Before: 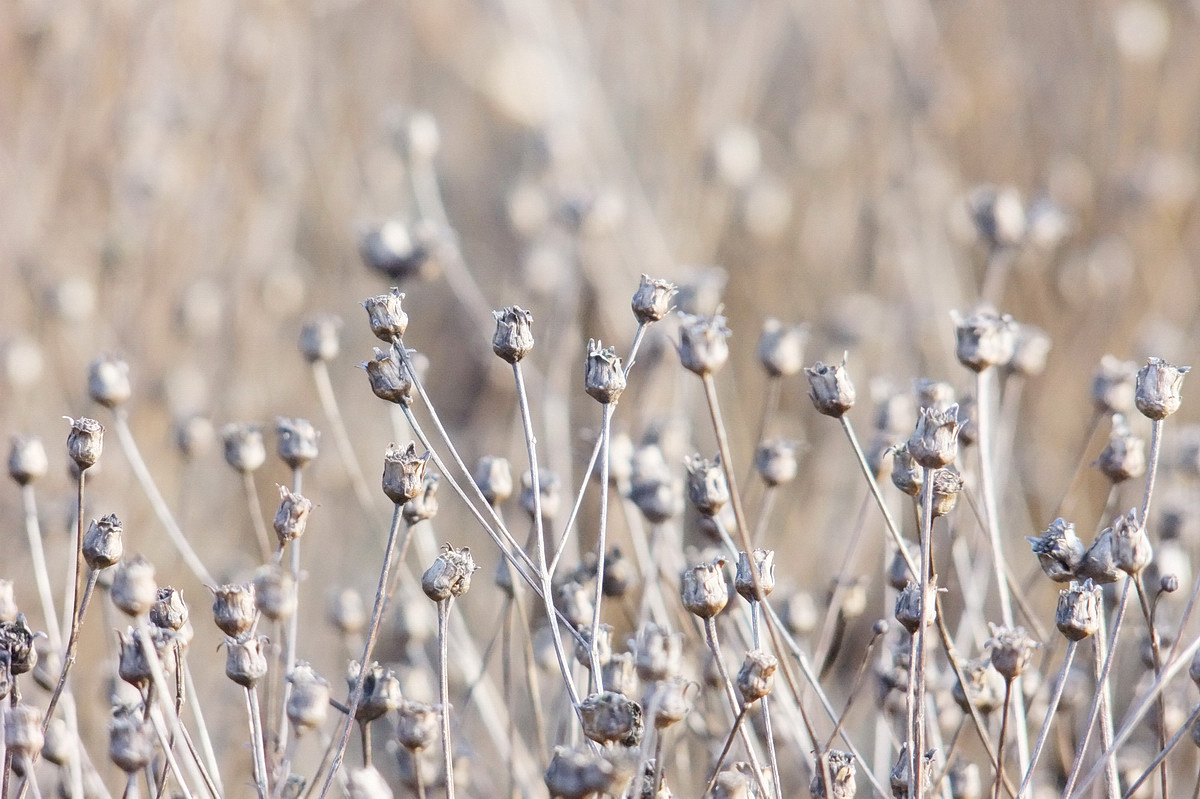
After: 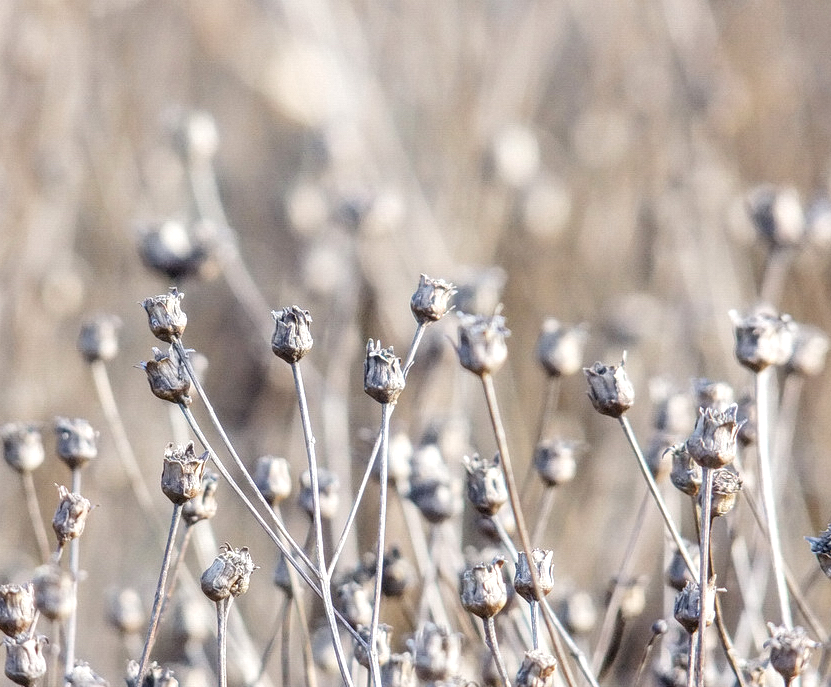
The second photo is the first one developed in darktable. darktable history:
local contrast: highlights 61%, detail 143%, midtone range 0.428
crop: left 18.479%, right 12.2%, bottom 13.971%
white balance: emerald 1
